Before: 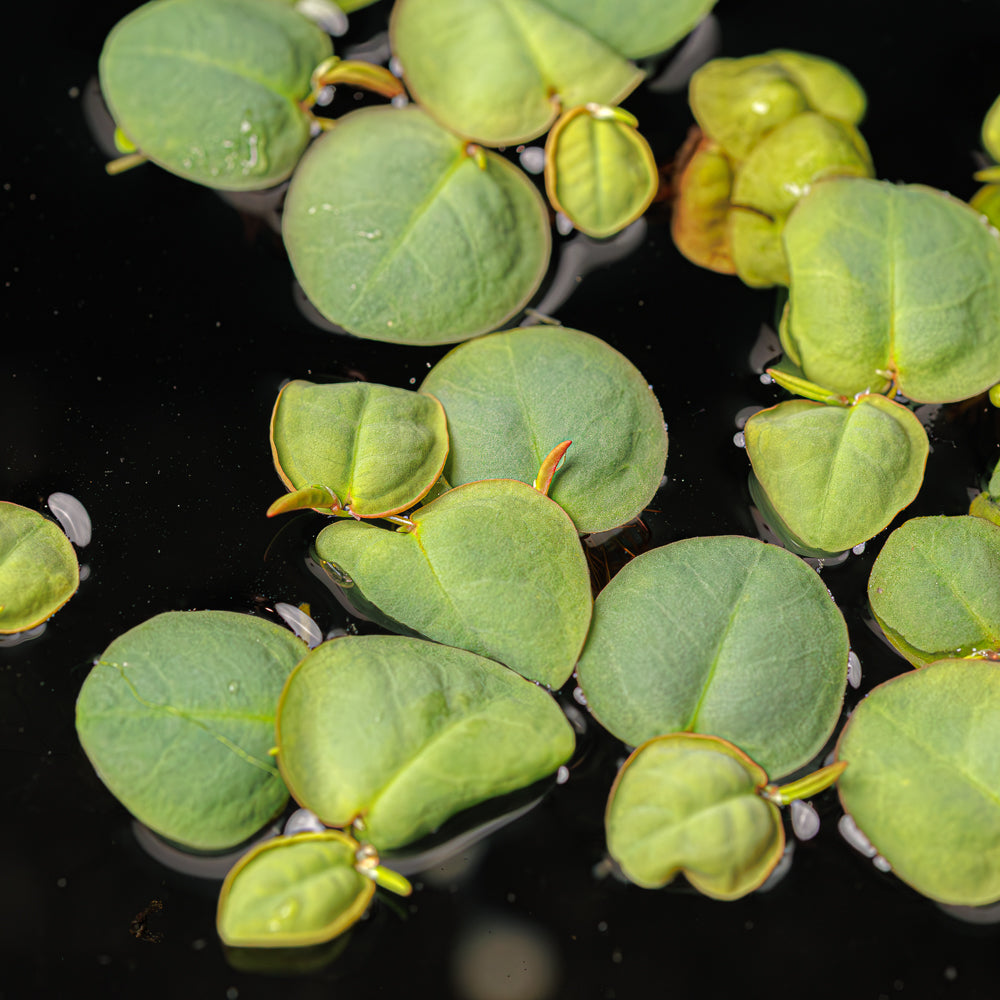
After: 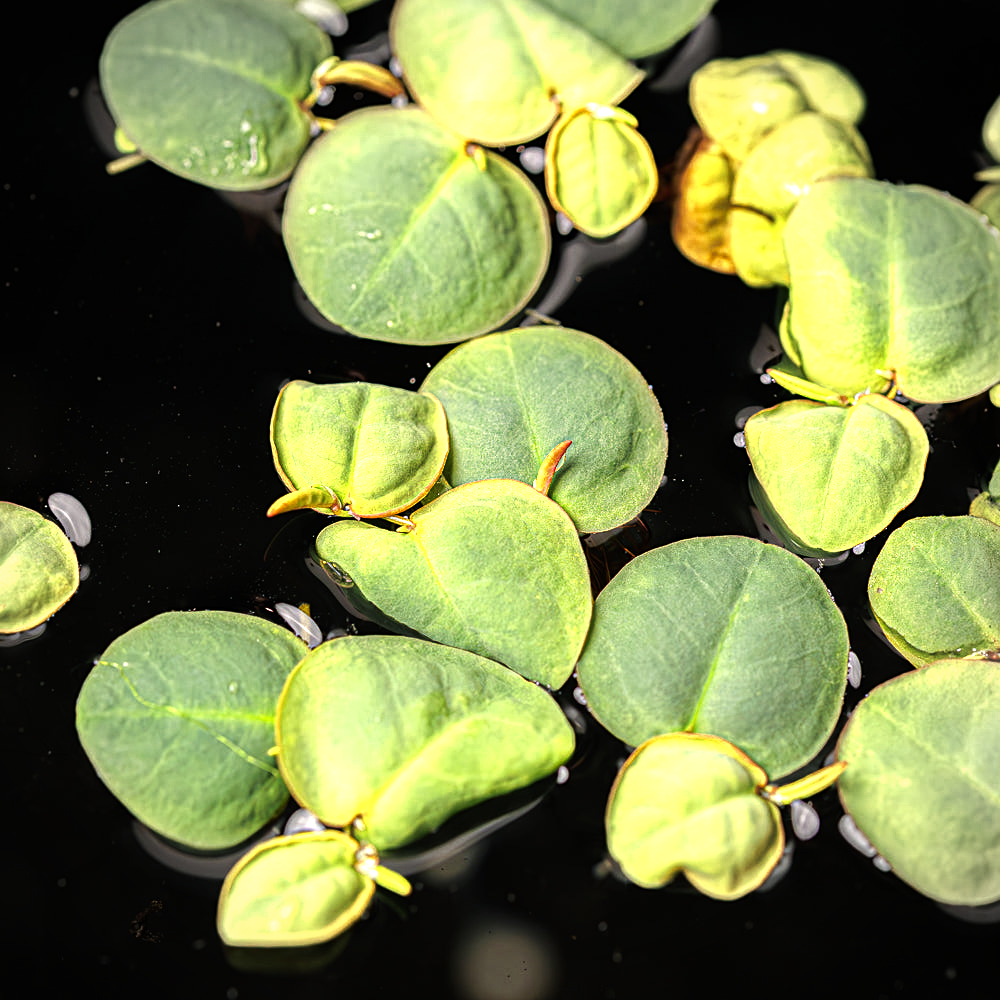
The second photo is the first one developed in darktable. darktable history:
sharpen: amount 0.205
color zones: curves: ch0 [(0, 0.485) (0.178, 0.476) (0.261, 0.623) (0.411, 0.403) (0.708, 0.603) (0.934, 0.412)]; ch1 [(0.003, 0.485) (0.149, 0.496) (0.229, 0.584) (0.326, 0.551) (0.484, 0.262) (0.757, 0.643)]
tone equalizer: -8 EV -0.724 EV, -7 EV -0.693 EV, -6 EV -0.623 EV, -5 EV -0.376 EV, -3 EV 0.366 EV, -2 EV 0.6 EV, -1 EV 0.681 EV, +0 EV 0.77 EV, edges refinement/feathering 500, mask exposure compensation -1.57 EV, preserve details no
vignetting: unbound false
